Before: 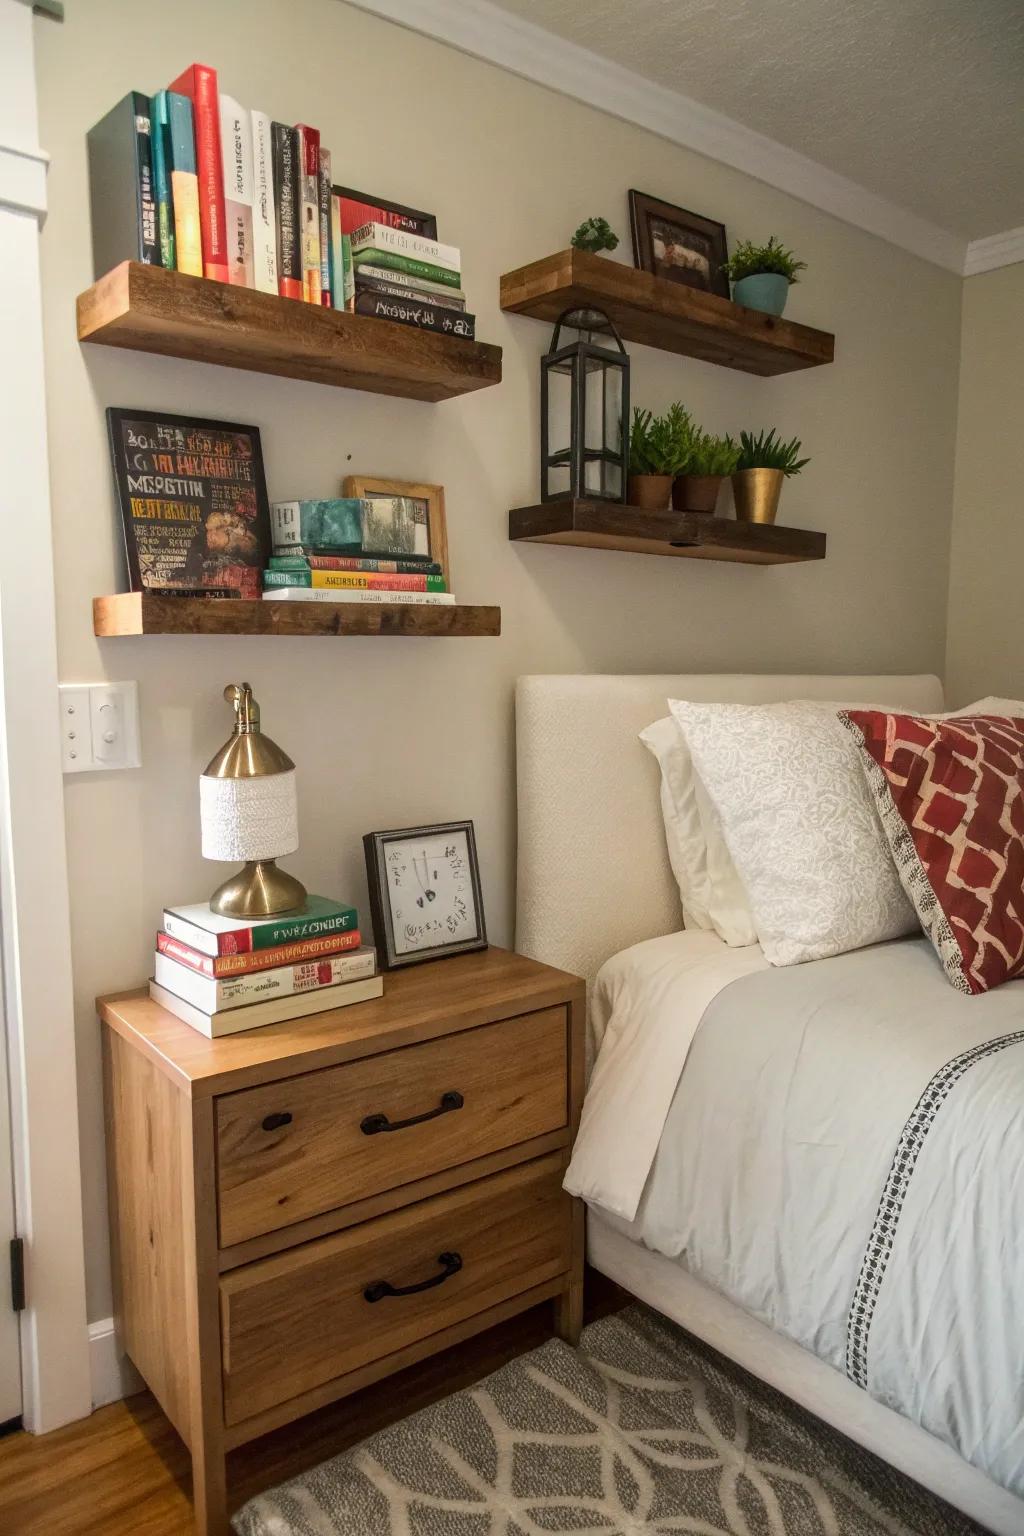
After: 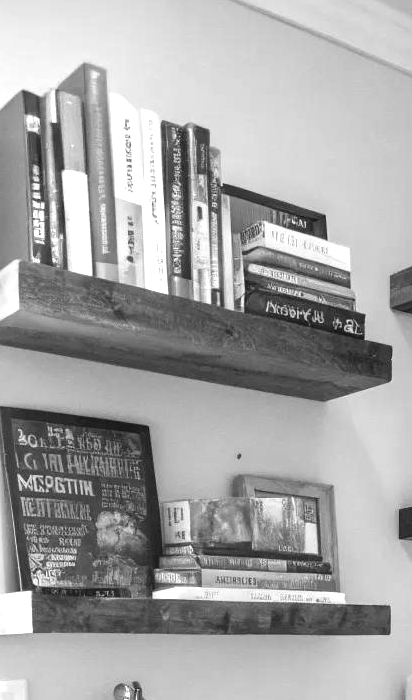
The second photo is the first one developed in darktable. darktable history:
crop and rotate: left 10.812%, top 0.113%, right 48.885%, bottom 54.311%
exposure: black level correction 0, exposure 0.949 EV, compensate exposure bias true, compensate highlight preservation false
color calibration: output gray [0.21, 0.42, 0.37, 0], illuminant as shot in camera, x 0.358, y 0.373, temperature 4628.91 K
